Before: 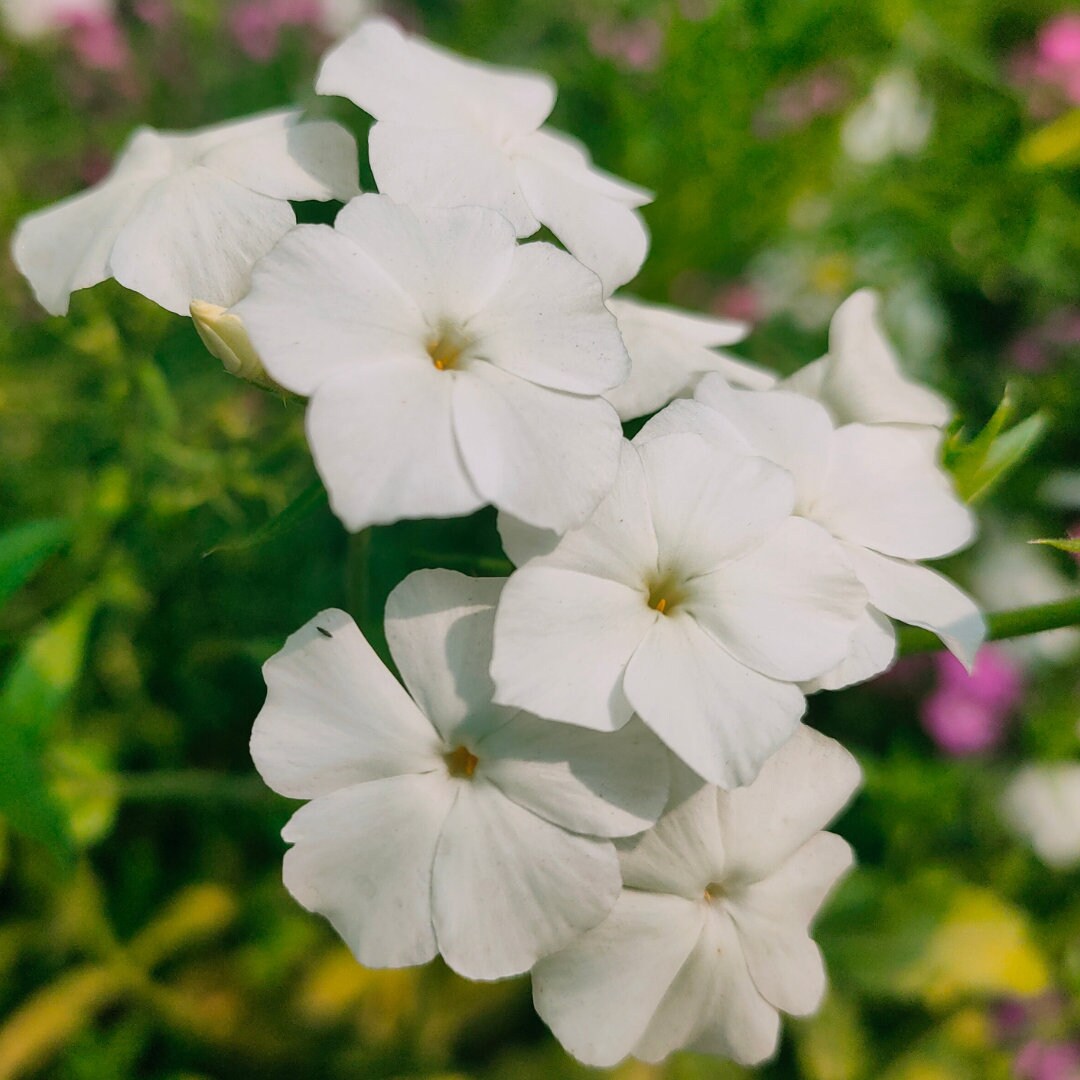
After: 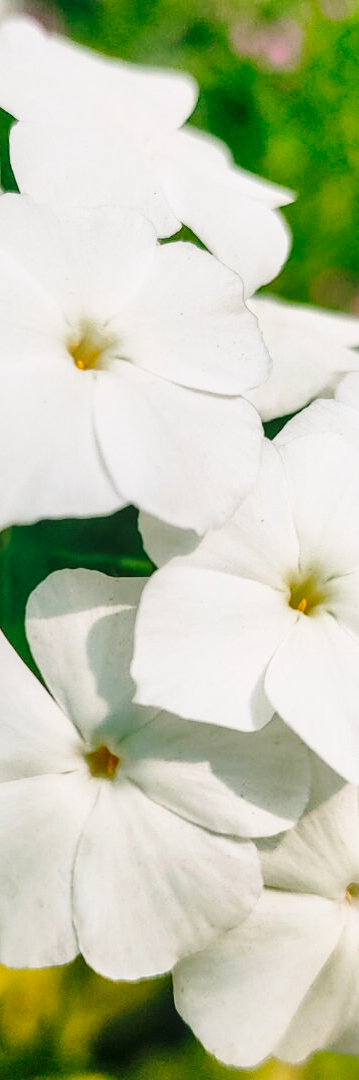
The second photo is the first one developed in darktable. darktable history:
crop: left 33.332%, right 33.38%
base curve: curves: ch0 [(0, 0) (0.028, 0.03) (0.121, 0.232) (0.46, 0.748) (0.859, 0.968) (1, 1)], preserve colors none
local contrast: on, module defaults
